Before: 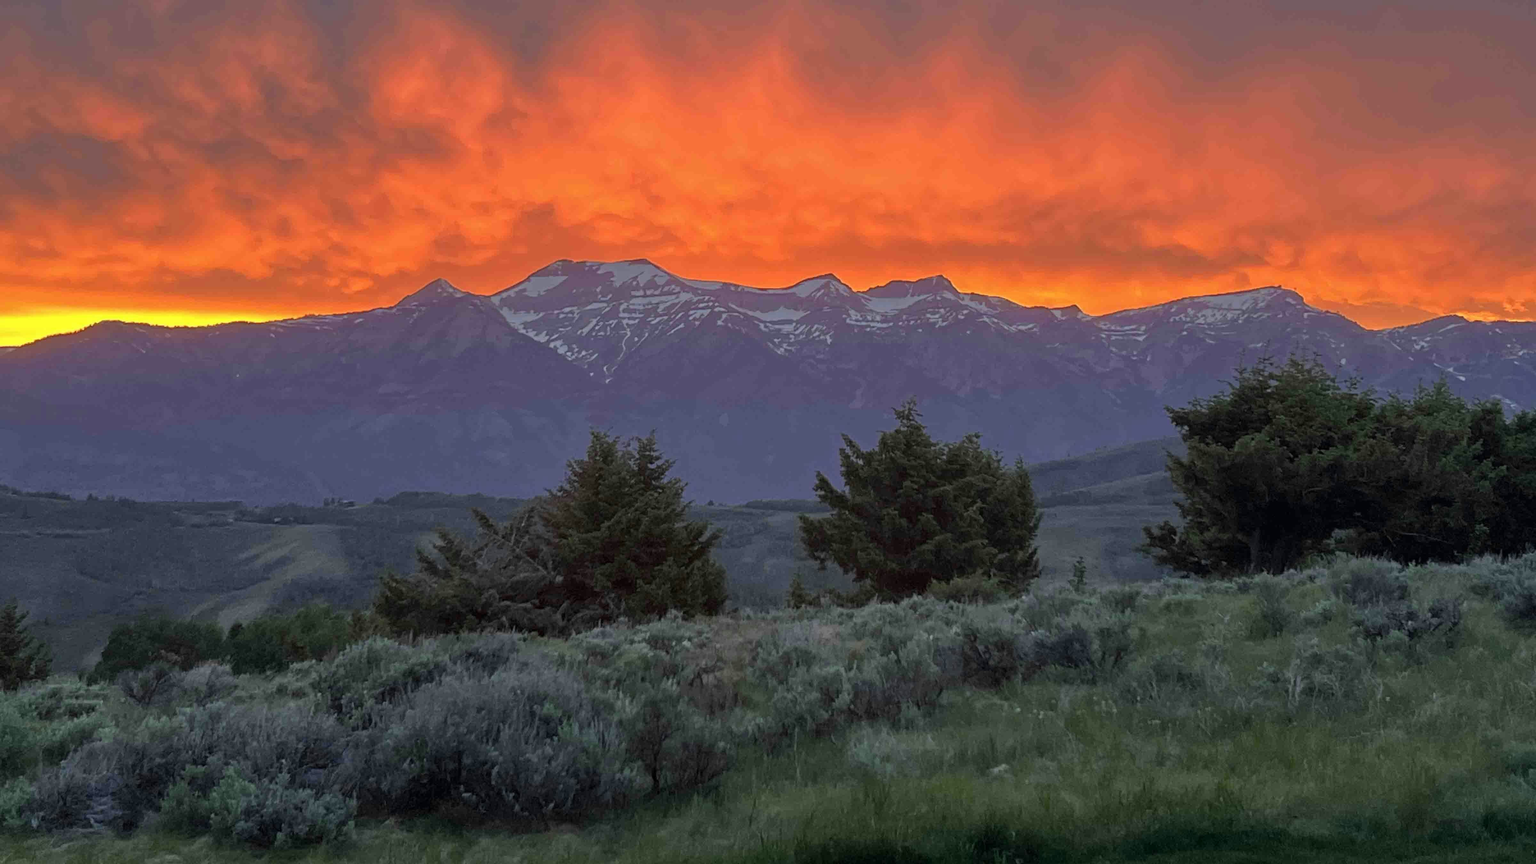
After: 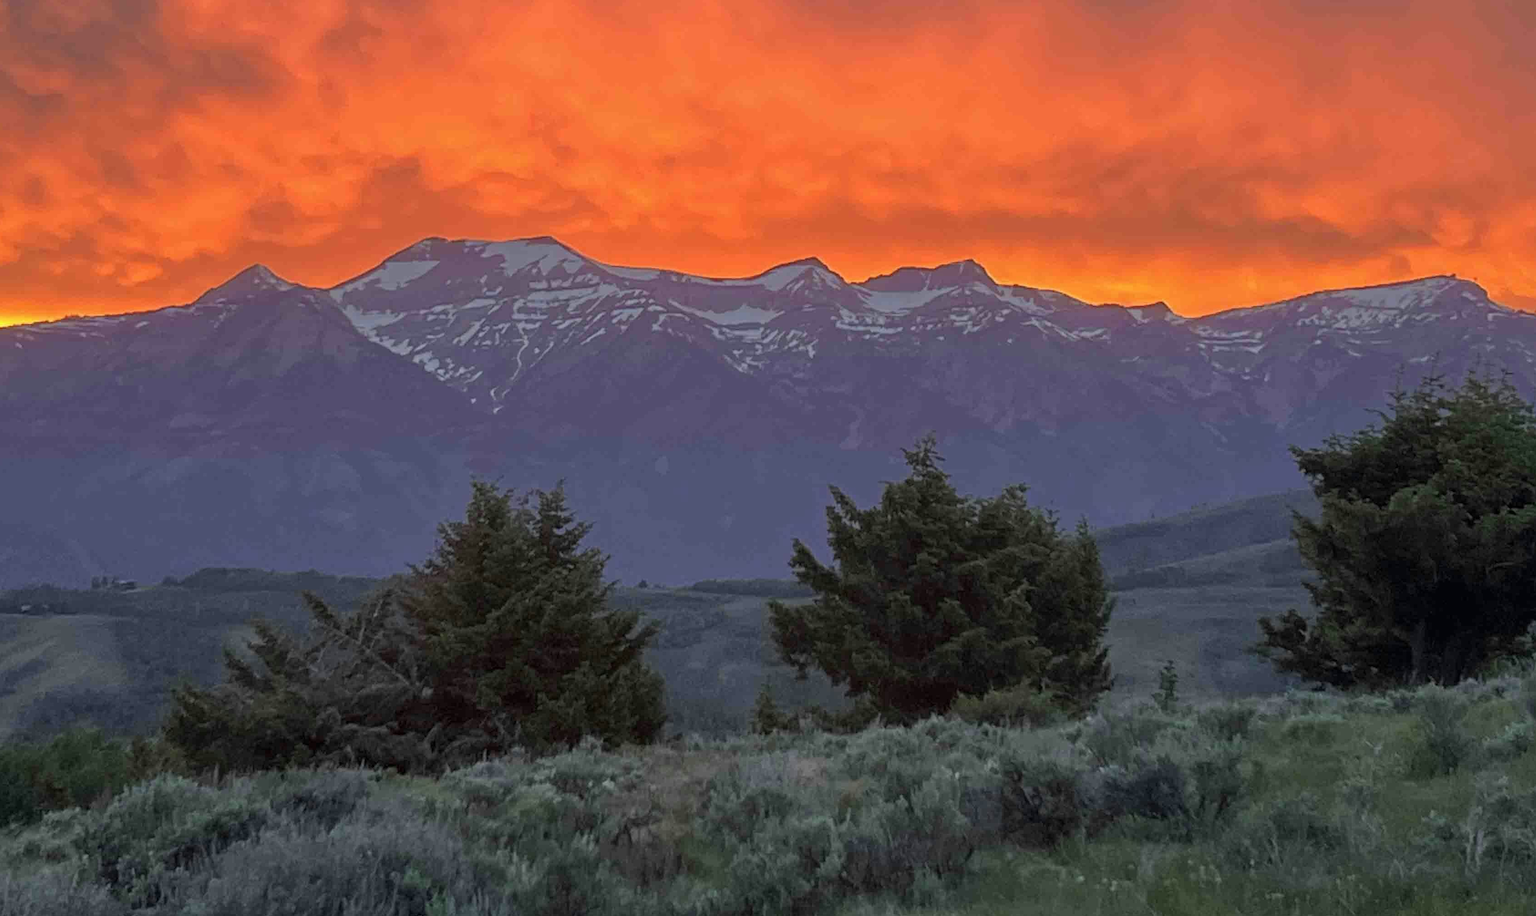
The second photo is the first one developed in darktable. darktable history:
crop and rotate: left 16.903%, top 10.803%, right 12.885%, bottom 14.73%
